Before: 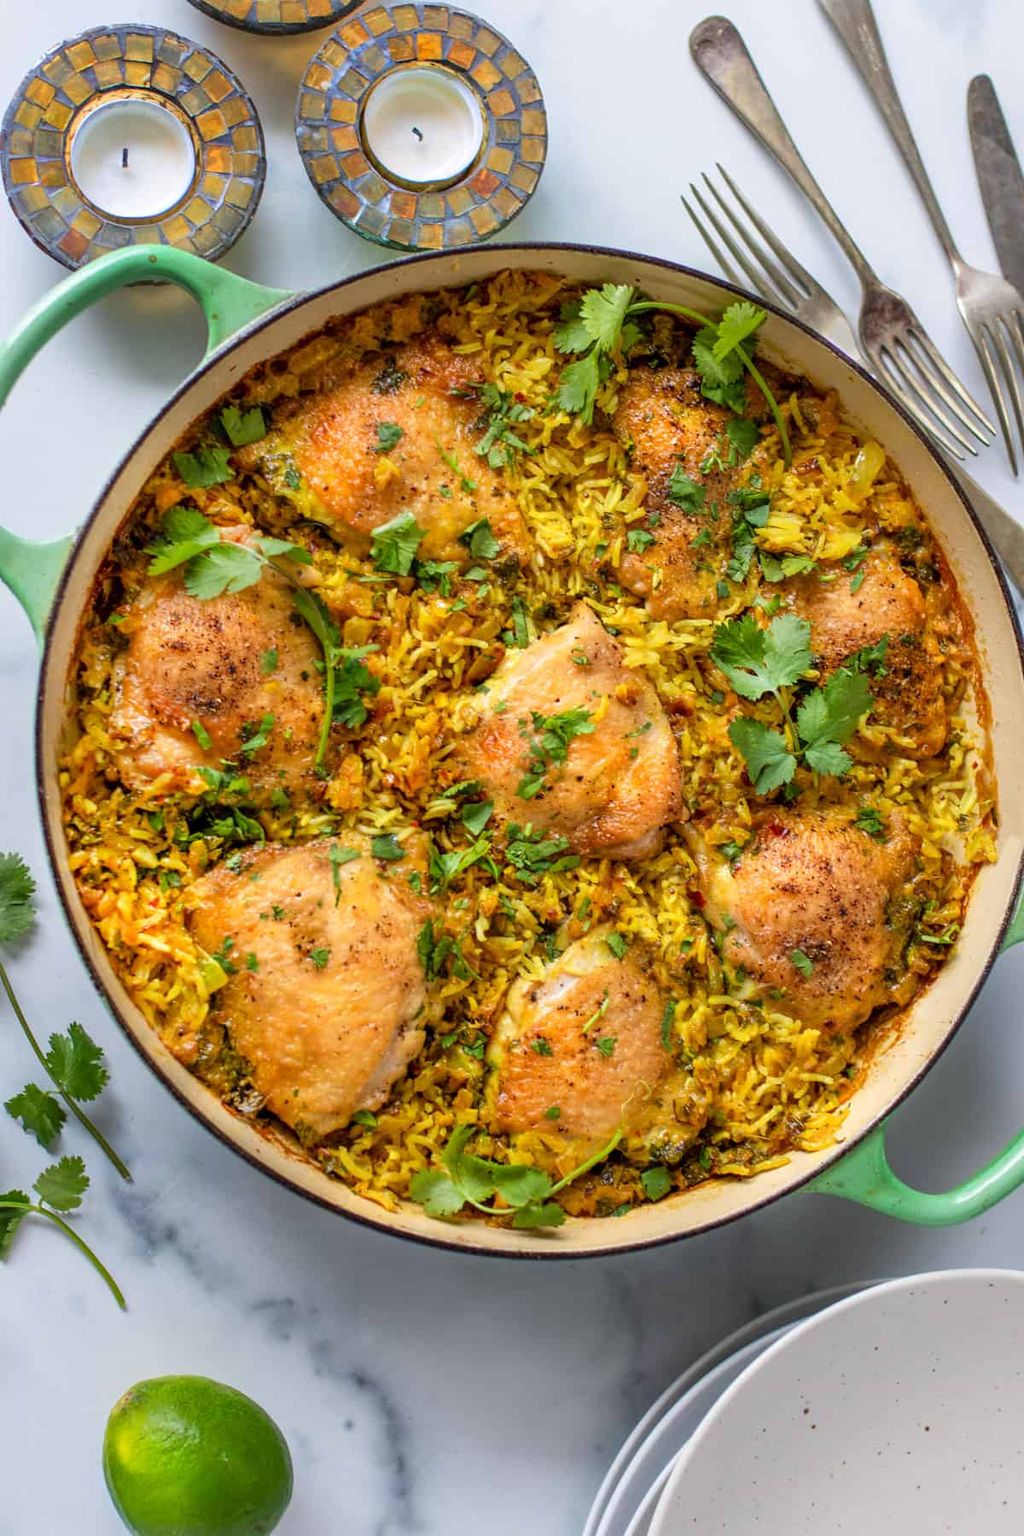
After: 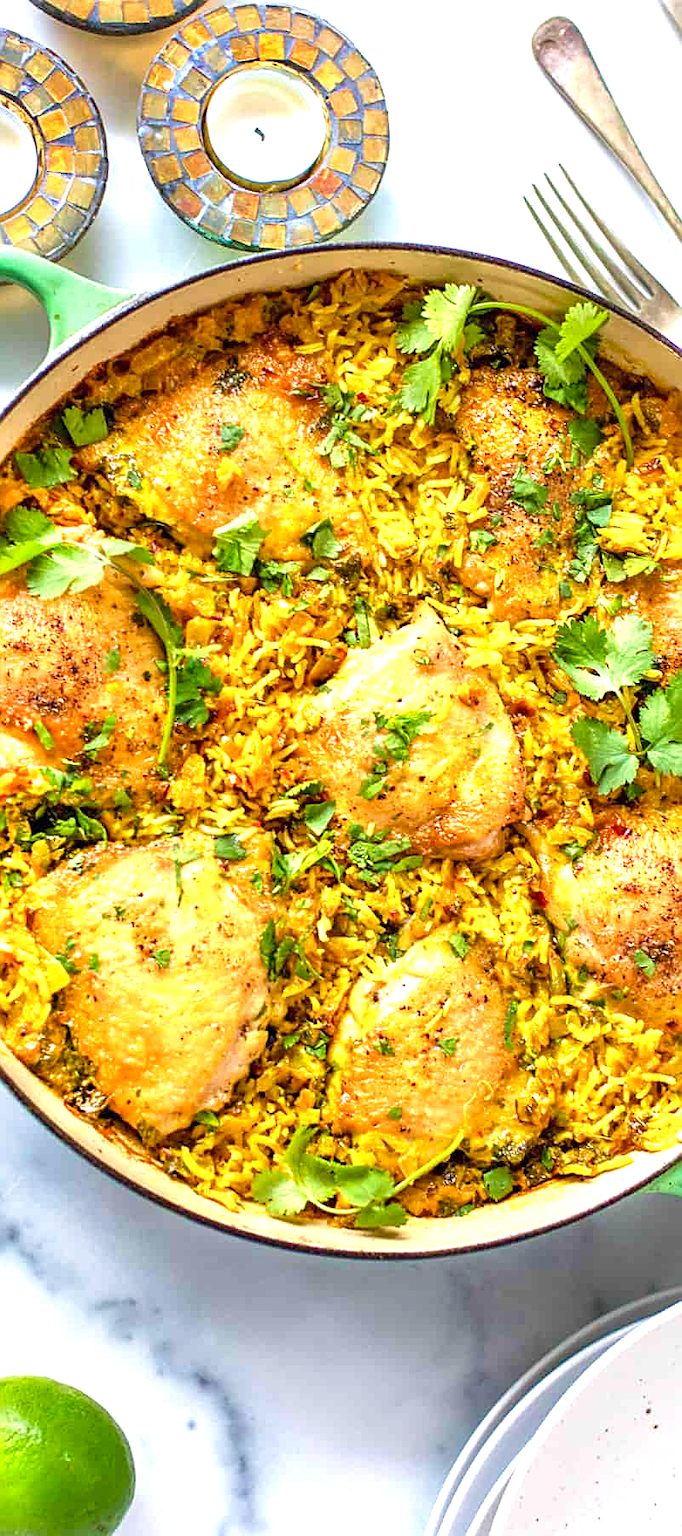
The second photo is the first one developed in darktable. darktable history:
white balance: emerald 1
crop and rotate: left 15.446%, right 17.836%
exposure: black level correction 0, exposure 1.1 EV, compensate highlight preservation false
velvia: on, module defaults
sharpen: on, module defaults
color balance rgb: linear chroma grading › shadows 19.44%, linear chroma grading › highlights 3.42%, linear chroma grading › mid-tones 10.16%
